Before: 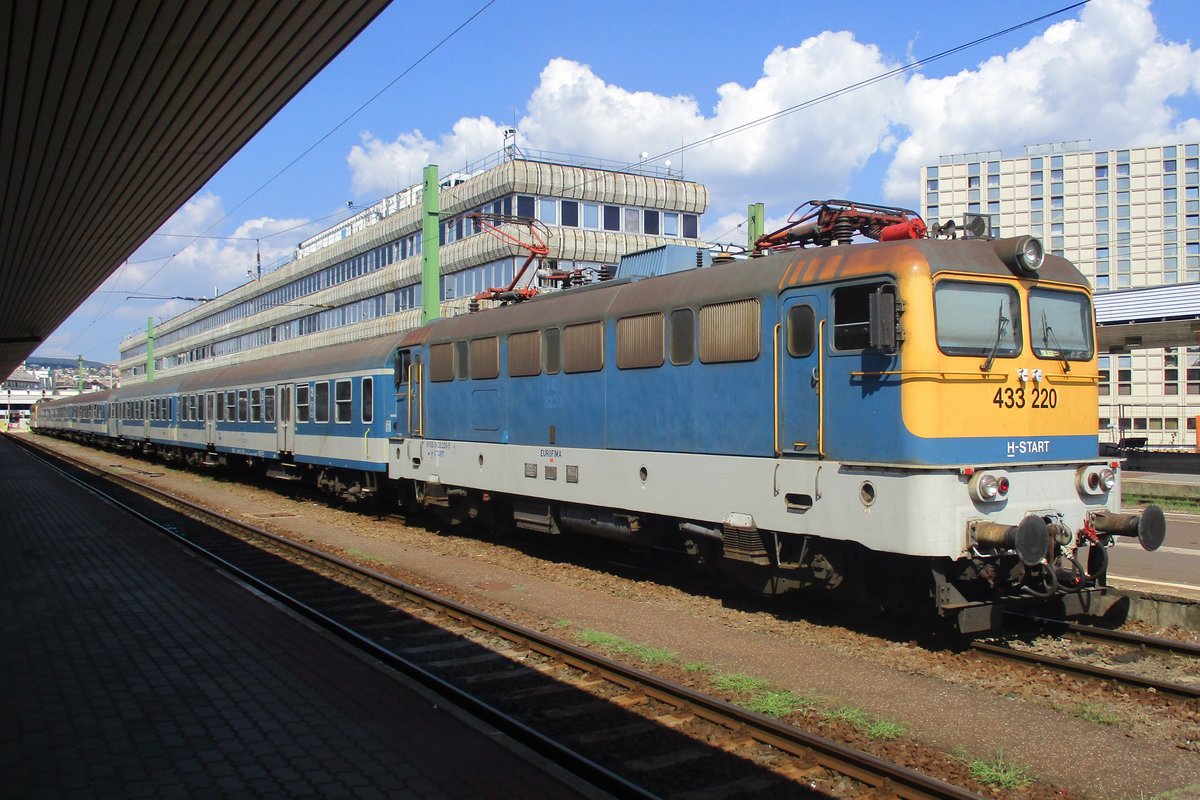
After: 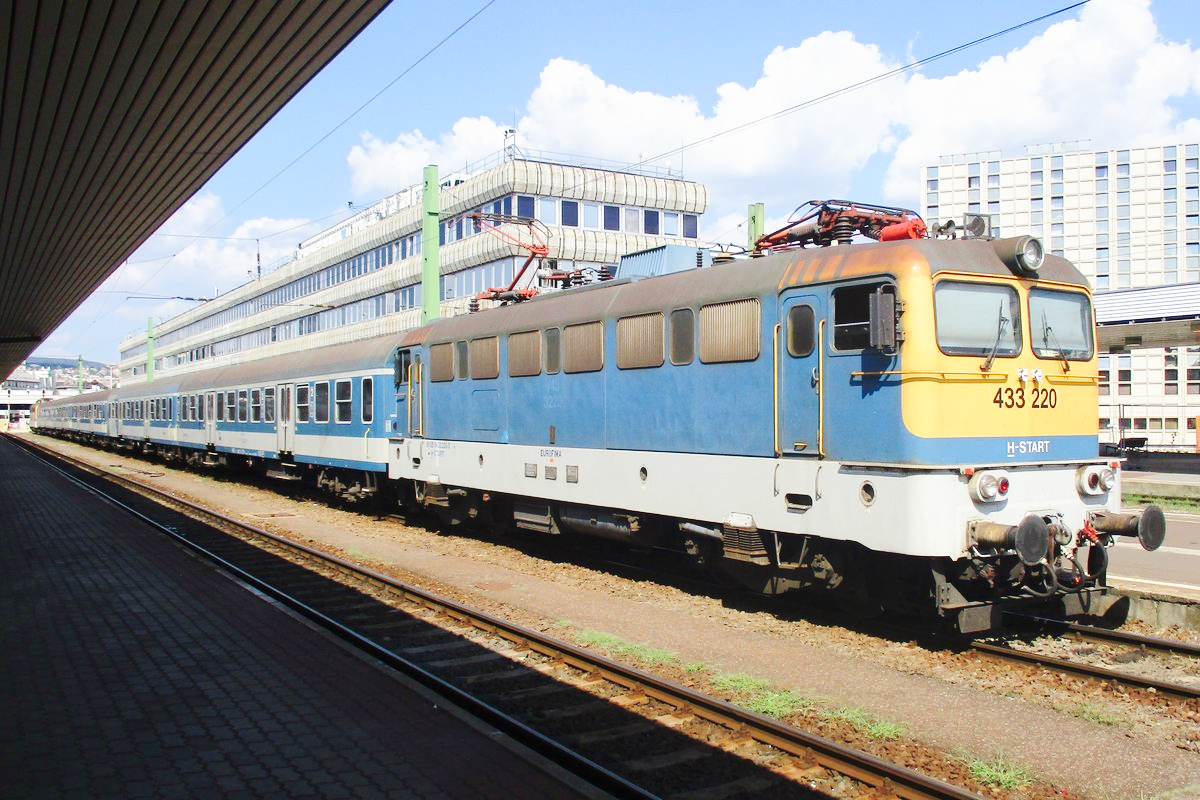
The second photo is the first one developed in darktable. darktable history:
base curve: curves: ch0 [(0, 0) (0.025, 0.046) (0.112, 0.277) (0.467, 0.74) (0.814, 0.929) (1, 0.942)], preserve colors none
levels: levels [0, 0.492, 0.984]
